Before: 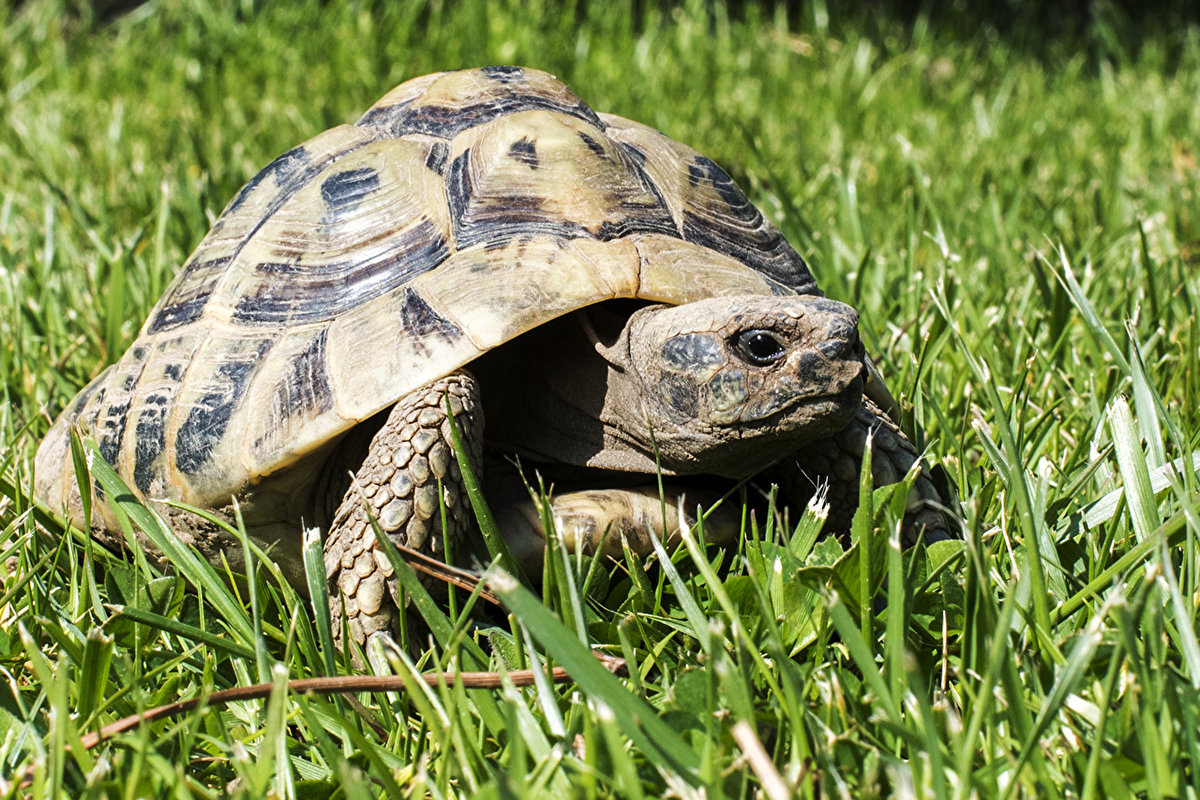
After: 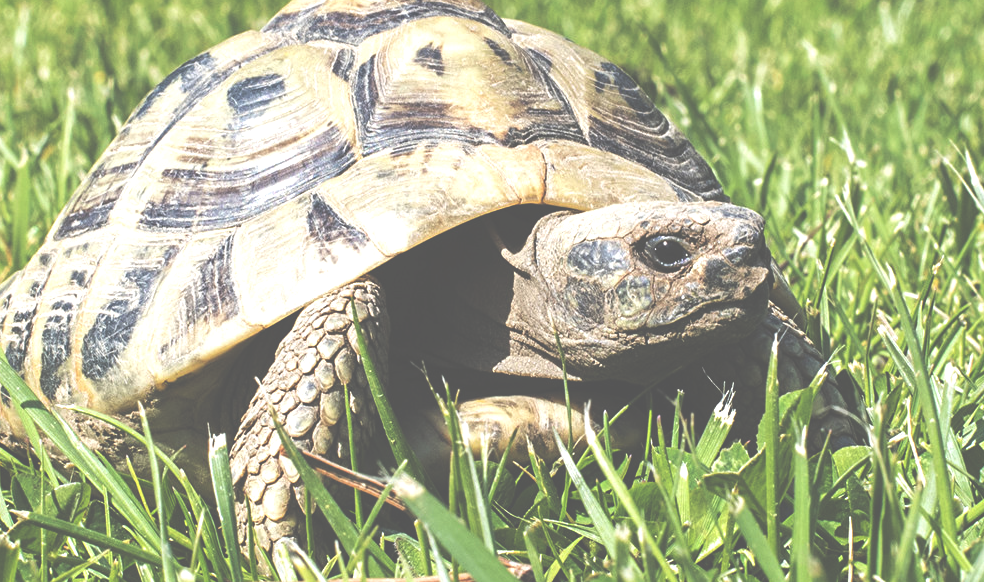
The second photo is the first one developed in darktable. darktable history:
crop: left 7.856%, top 11.836%, right 10.12%, bottom 15.387%
exposure: black level correction -0.071, exposure 0.5 EV, compensate highlight preservation false
